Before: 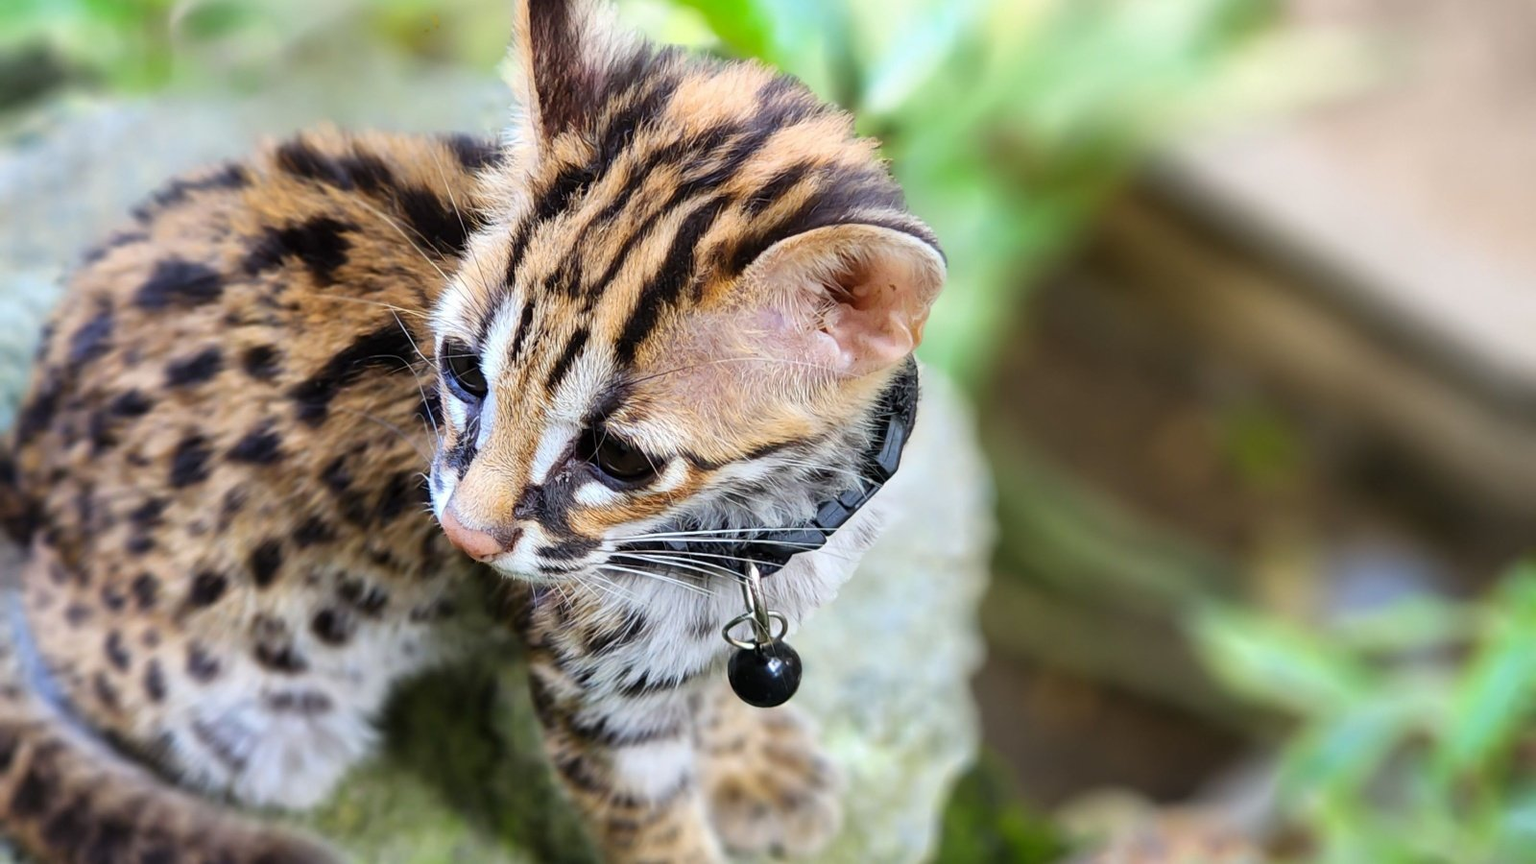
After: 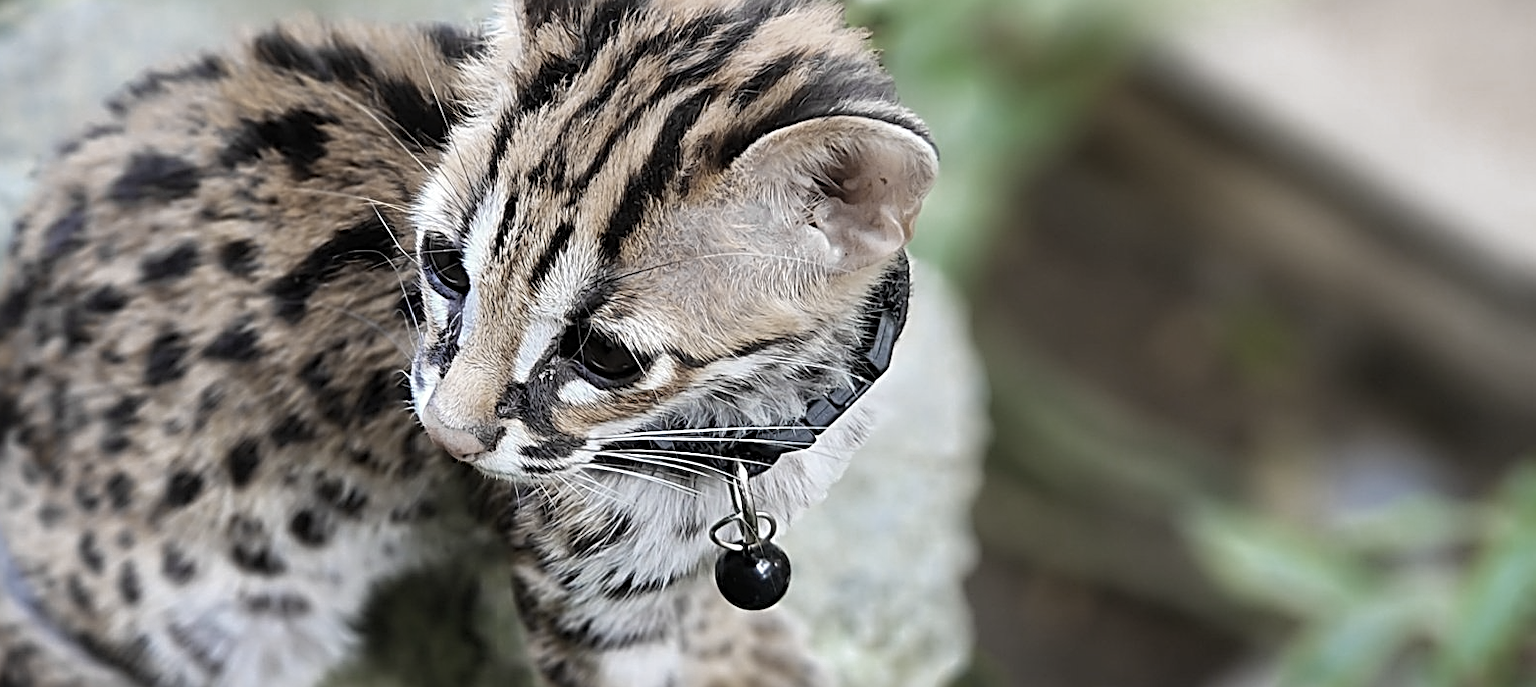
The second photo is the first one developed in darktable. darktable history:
crop and rotate: left 1.814%, top 12.818%, right 0.25%, bottom 9.225%
sharpen: radius 3.025, amount 0.757
color zones: curves: ch0 [(0, 0.487) (0.241, 0.395) (0.434, 0.373) (0.658, 0.412) (0.838, 0.487)]; ch1 [(0, 0) (0.053, 0.053) (0.211, 0.202) (0.579, 0.259) (0.781, 0.241)]
tone equalizer: on, module defaults
